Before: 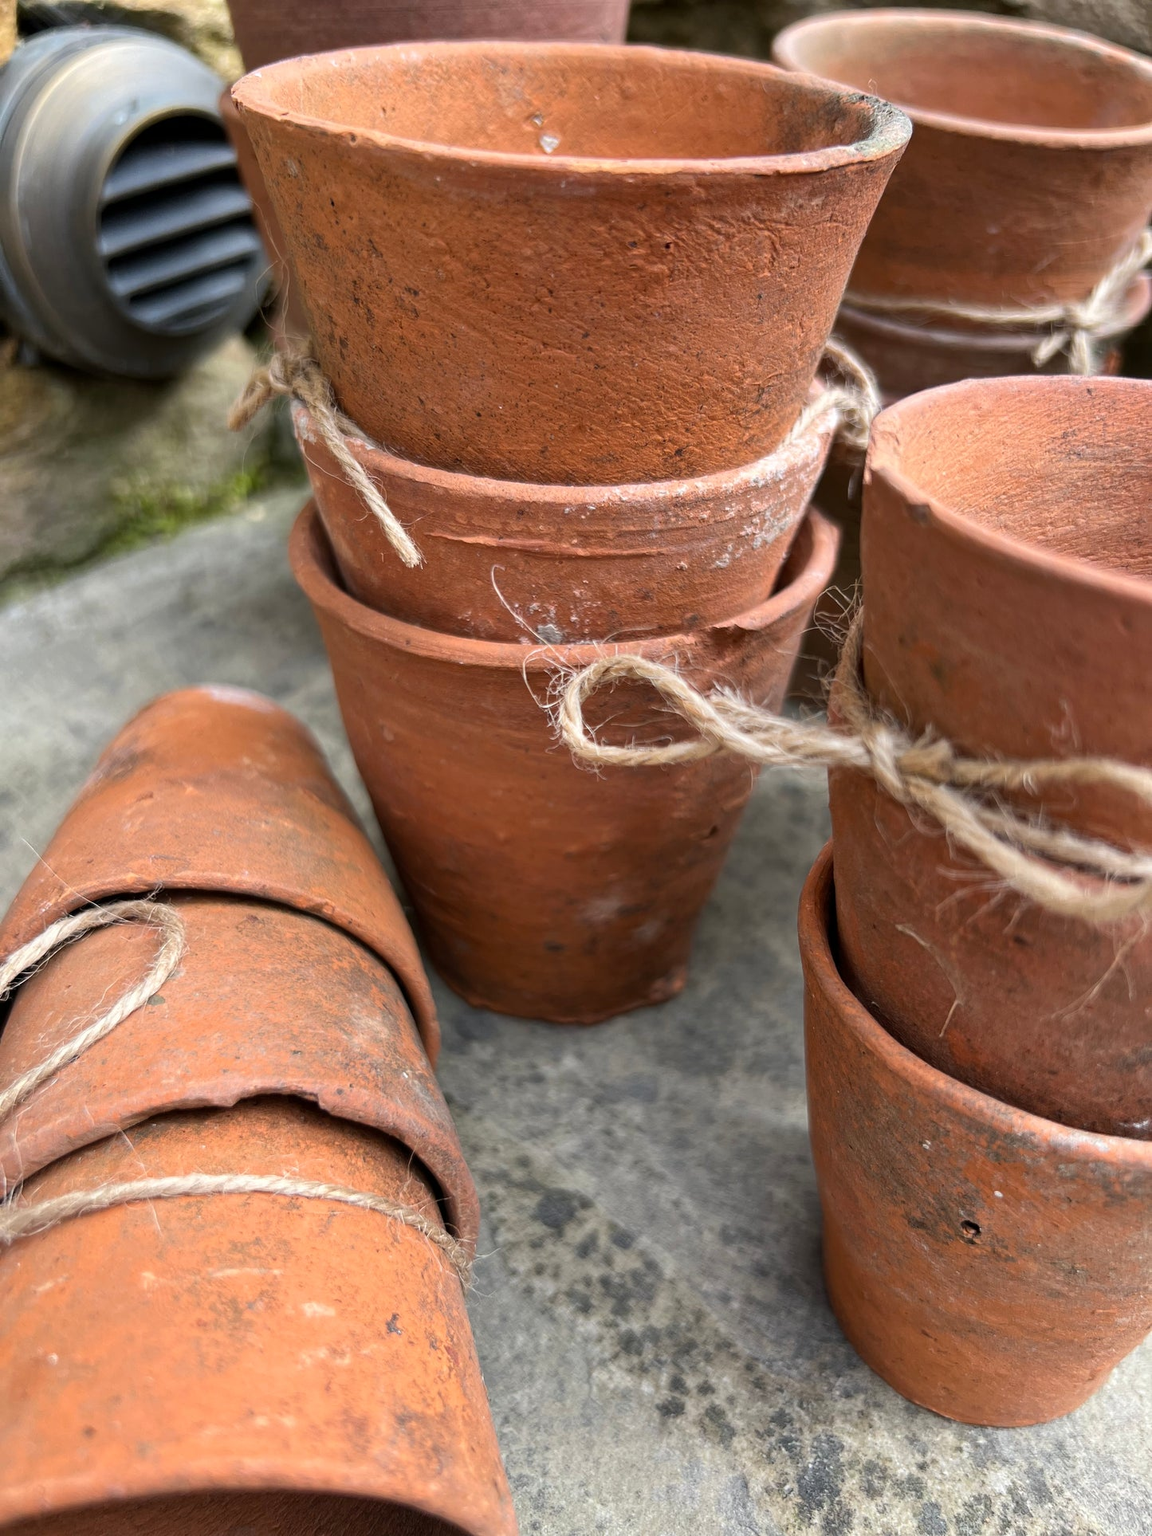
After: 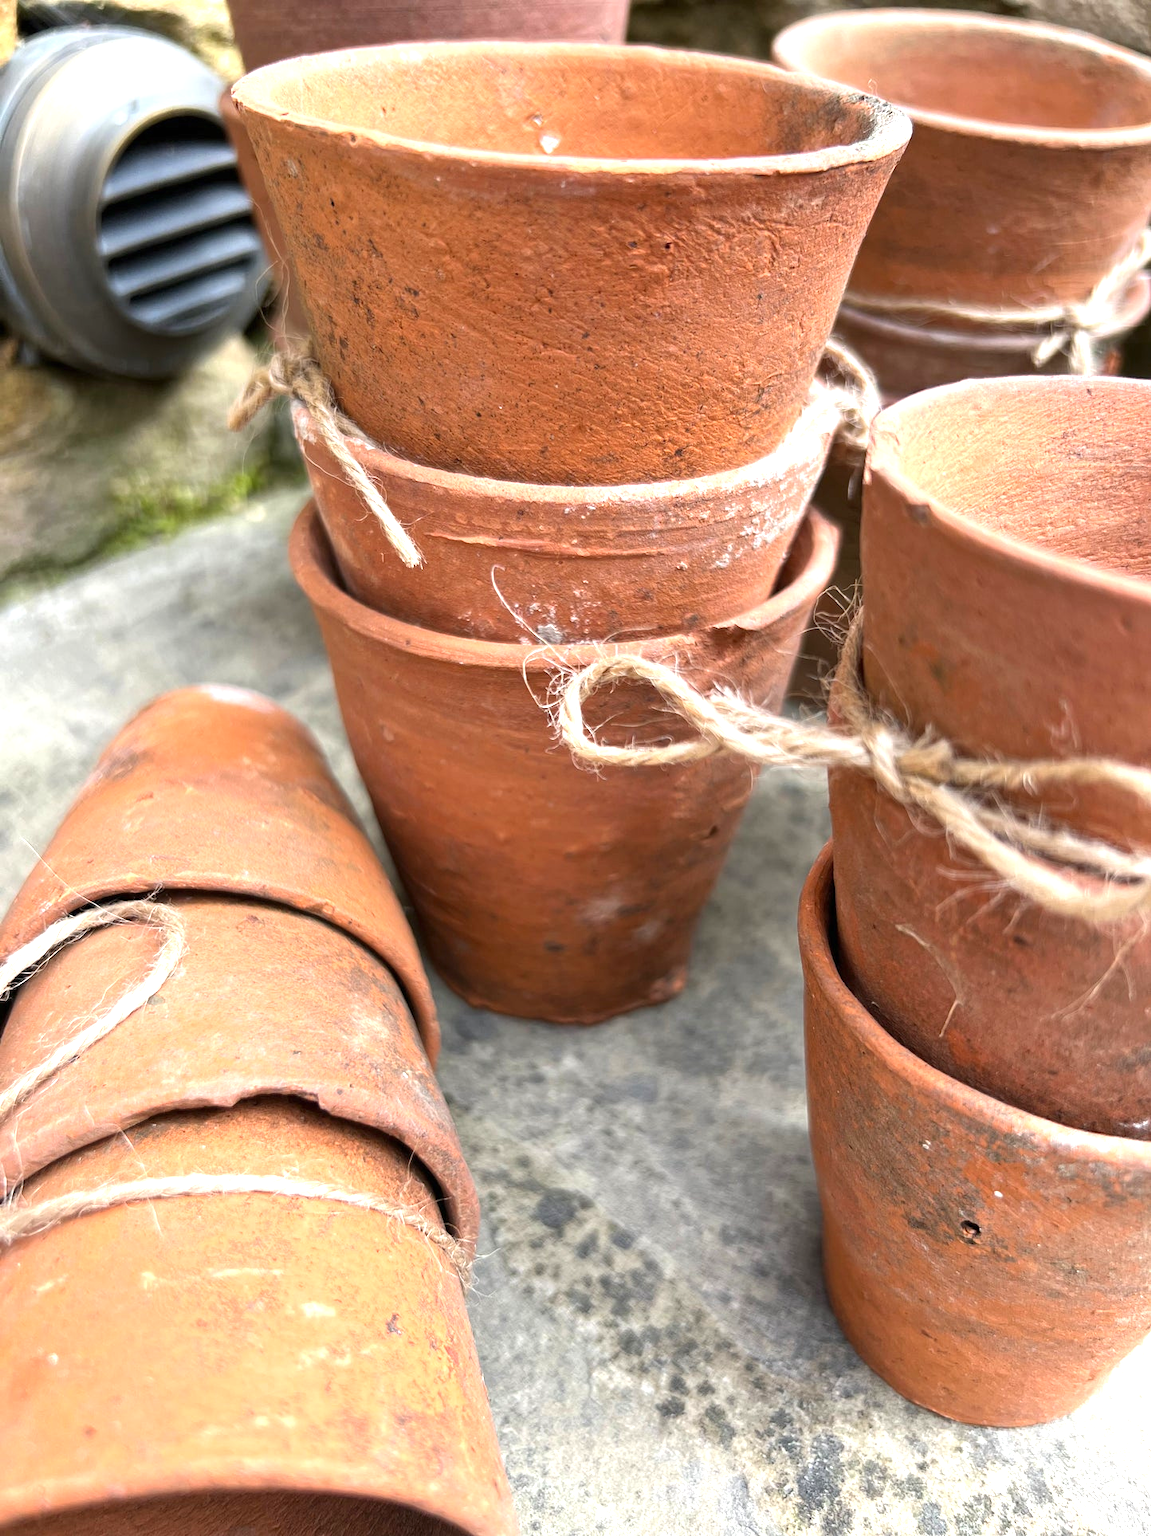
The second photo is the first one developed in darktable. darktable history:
rgb levels: preserve colors max RGB
exposure: black level correction 0, exposure 0.9 EV, compensate highlight preservation false
